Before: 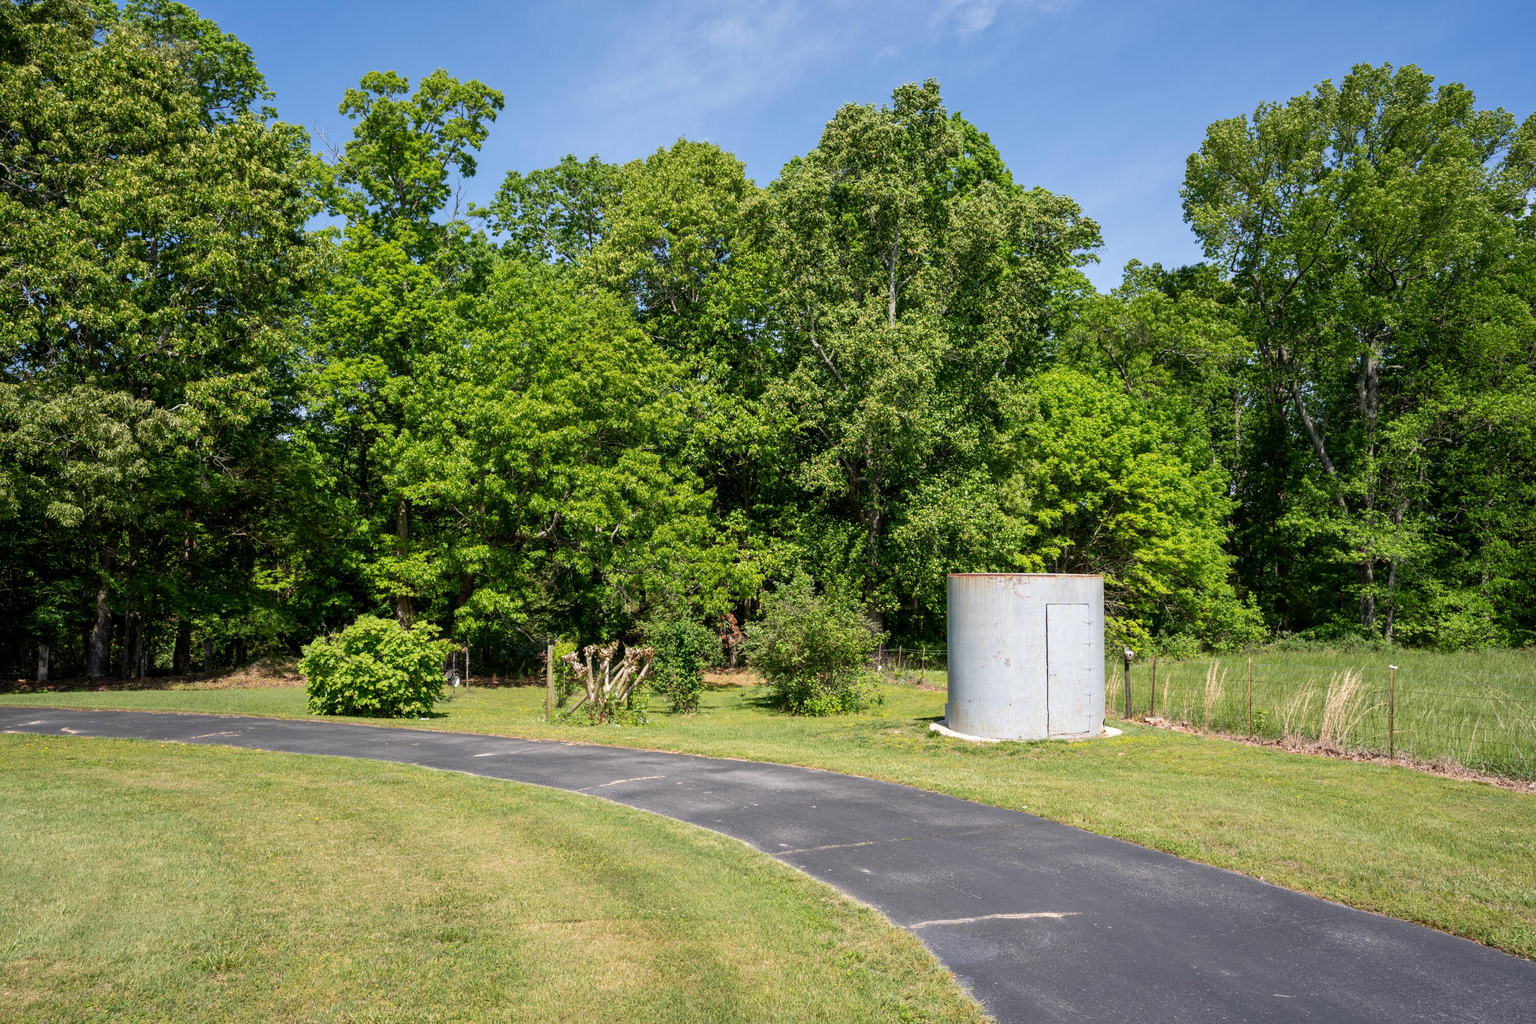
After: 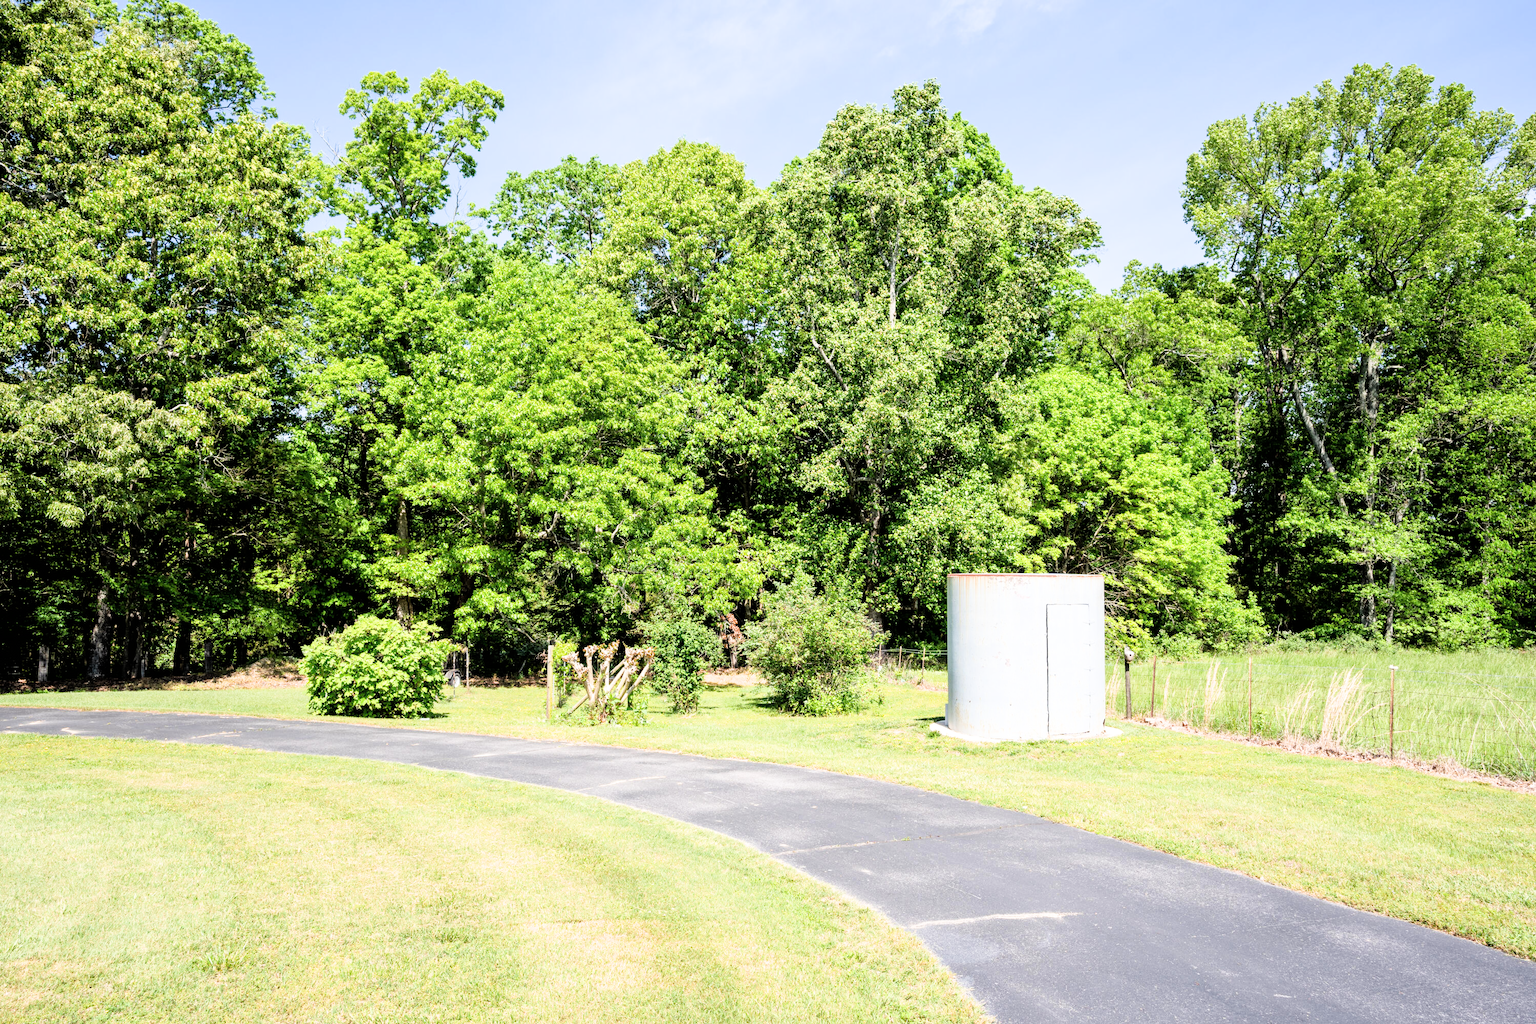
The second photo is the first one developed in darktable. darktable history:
filmic rgb: black relative exposure -5.09 EV, white relative exposure 4 EV, hardness 2.9, contrast 1.299, highlights saturation mix -28.62%, preserve chrominance max RGB, iterations of high-quality reconstruction 0
exposure: black level correction 0, exposure 0.694 EV, compensate exposure bias true, compensate highlight preservation false
